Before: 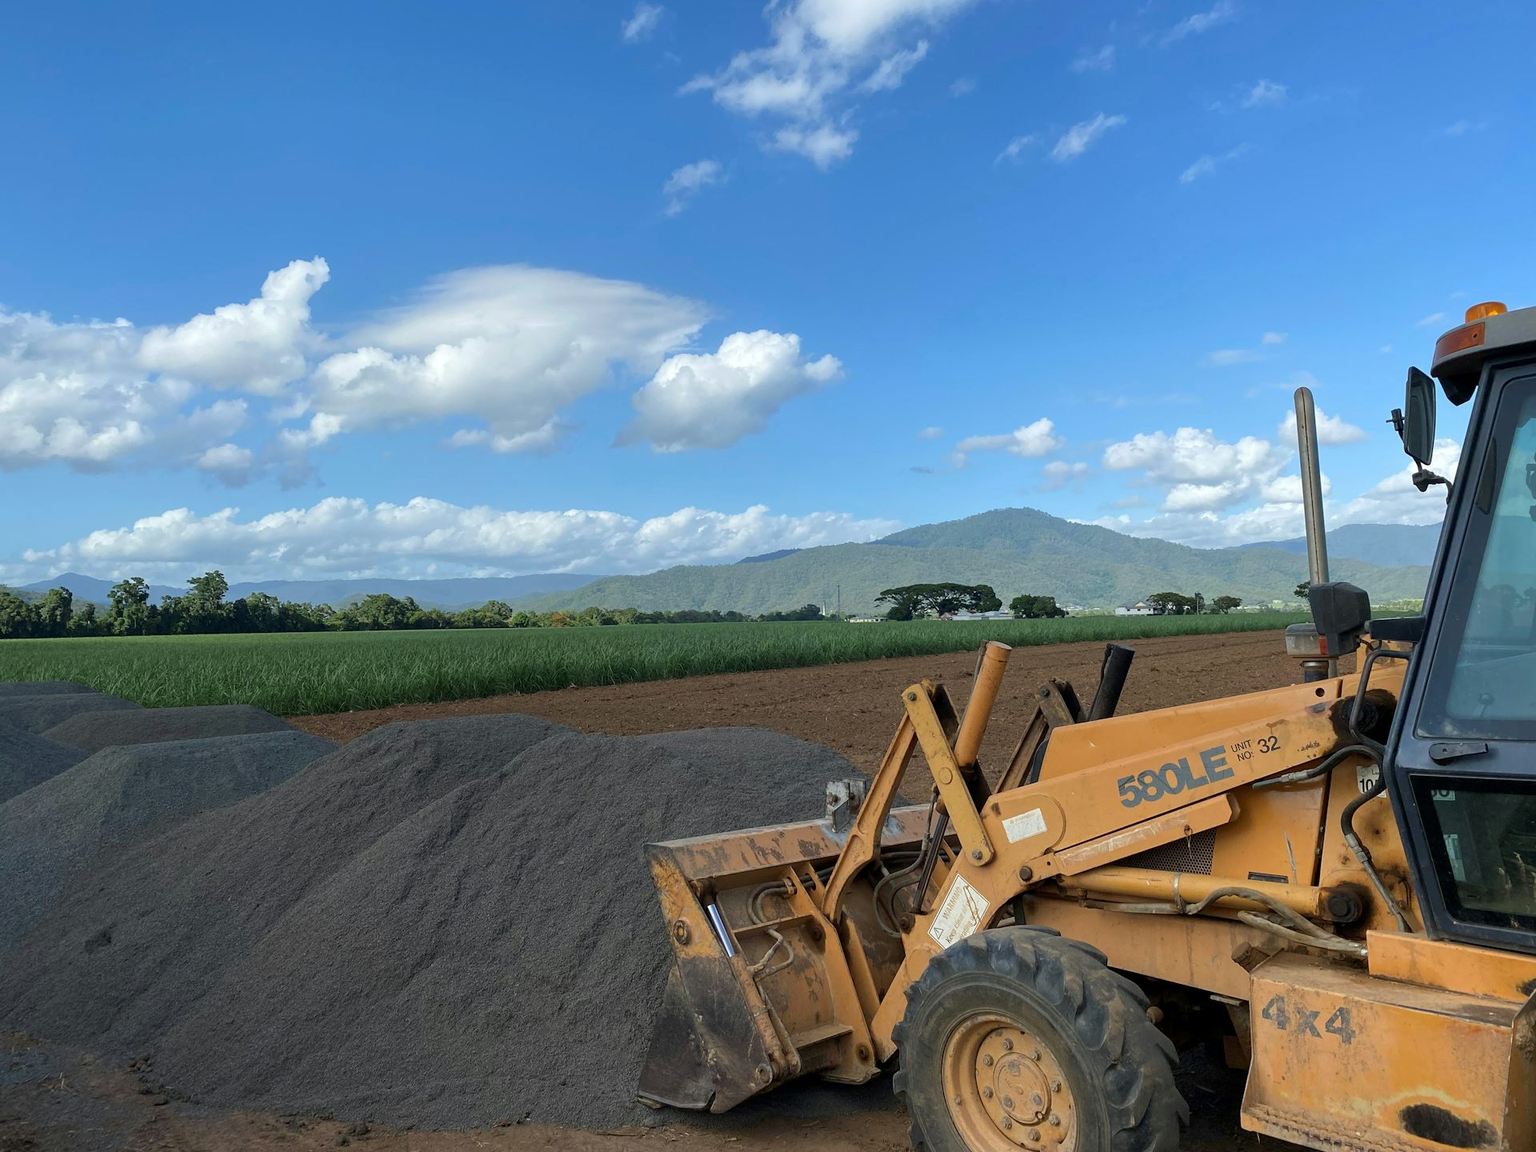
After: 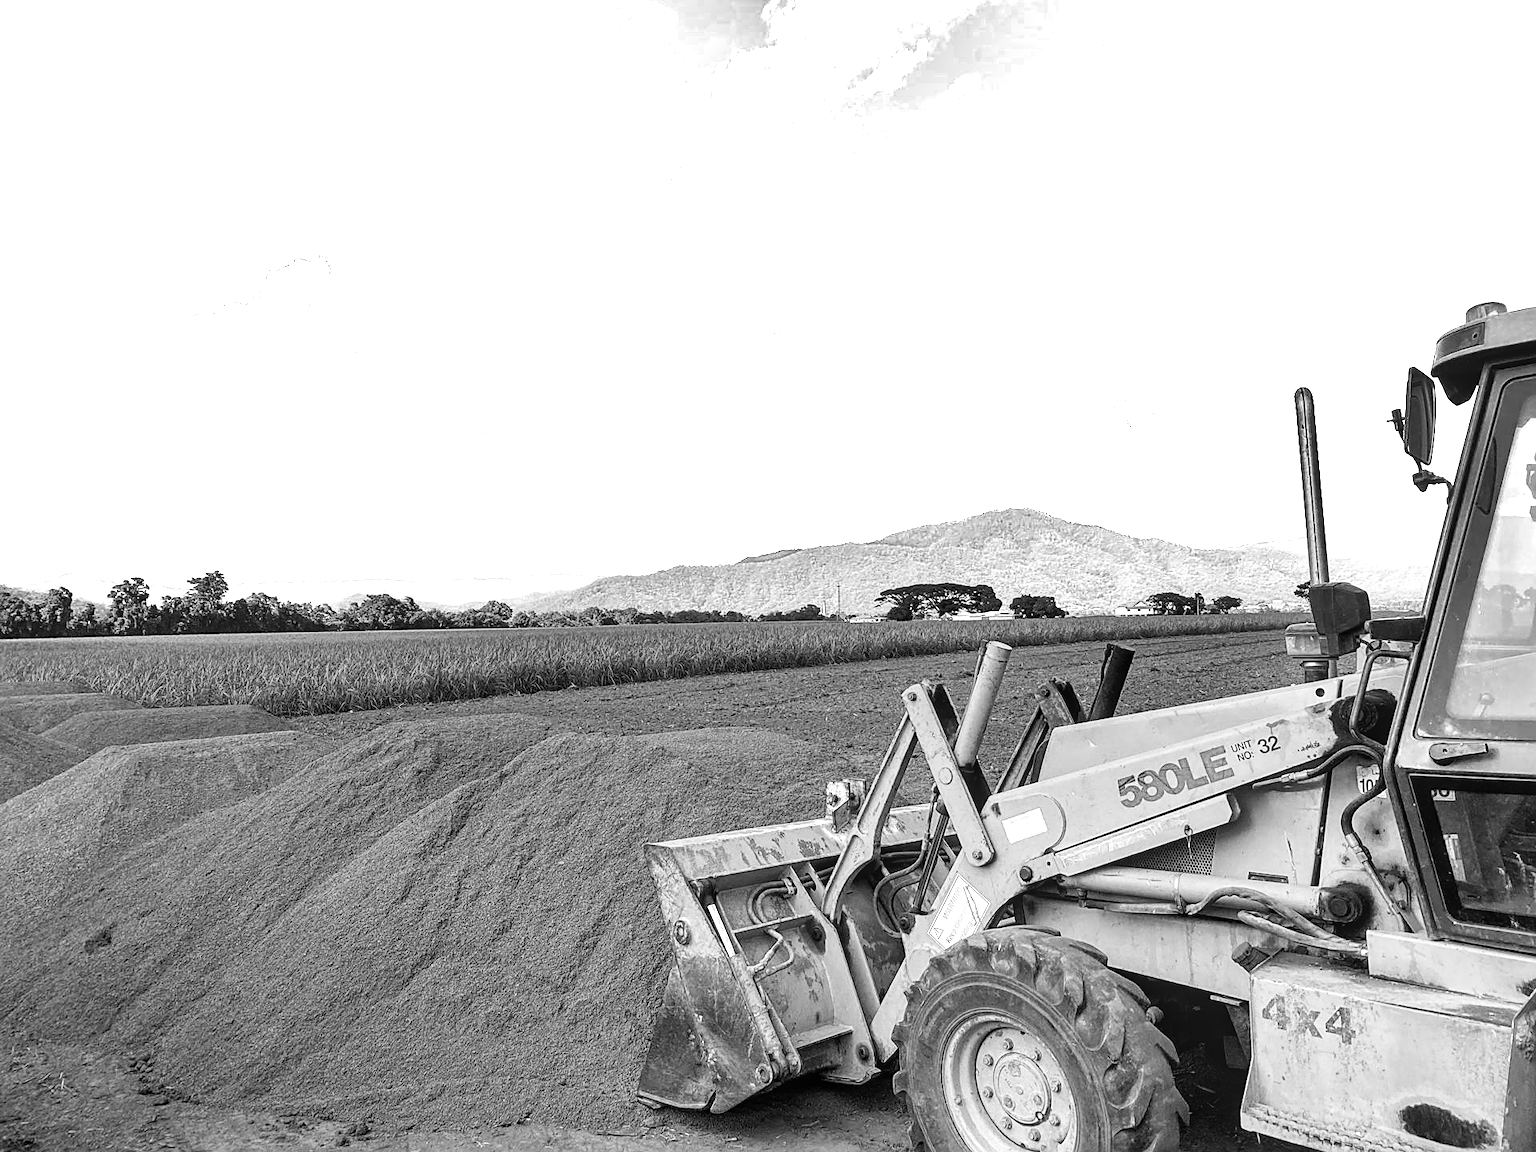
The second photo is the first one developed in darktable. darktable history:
shadows and highlights: white point adjustment 0.107, highlights -69.45, soften with gaussian
exposure: black level correction 0, exposure 1.102 EV, compensate highlight preservation false
color zones: curves: ch0 [(0, 0.613) (0.01, 0.613) (0.245, 0.448) (0.498, 0.529) (0.642, 0.665) (0.879, 0.777) (0.99, 0.613)]; ch1 [(0, 0) (0.143, 0) (0.286, 0) (0.429, 0) (0.571, 0) (0.714, 0) (0.857, 0)]
sharpen: on, module defaults
local contrast: on, module defaults
tone curve: curves: ch0 [(0, 0.023) (0.087, 0.065) (0.184, 0.168) (0.45, 0.54) (0.57, 0.683) (0.722, 0.825) (0.877, 0.948) (1, 1)]; ch1 [(0, 0) (0.388, 0.369) (0.44, 0.44) (0.489, 0.481) (0.534, 0.561) (0.657, 0.659) (1, 1)]; ch2 [(0, 0) (0.353, 0.317) (0.408, 0.427) (0.472, 0.46) (0.5, 0.496) (0.537, 0.534) (0.576, 0.592) (0.625, 0.631) (1, 1)], color space Lab, independent channels, preserve colors none
